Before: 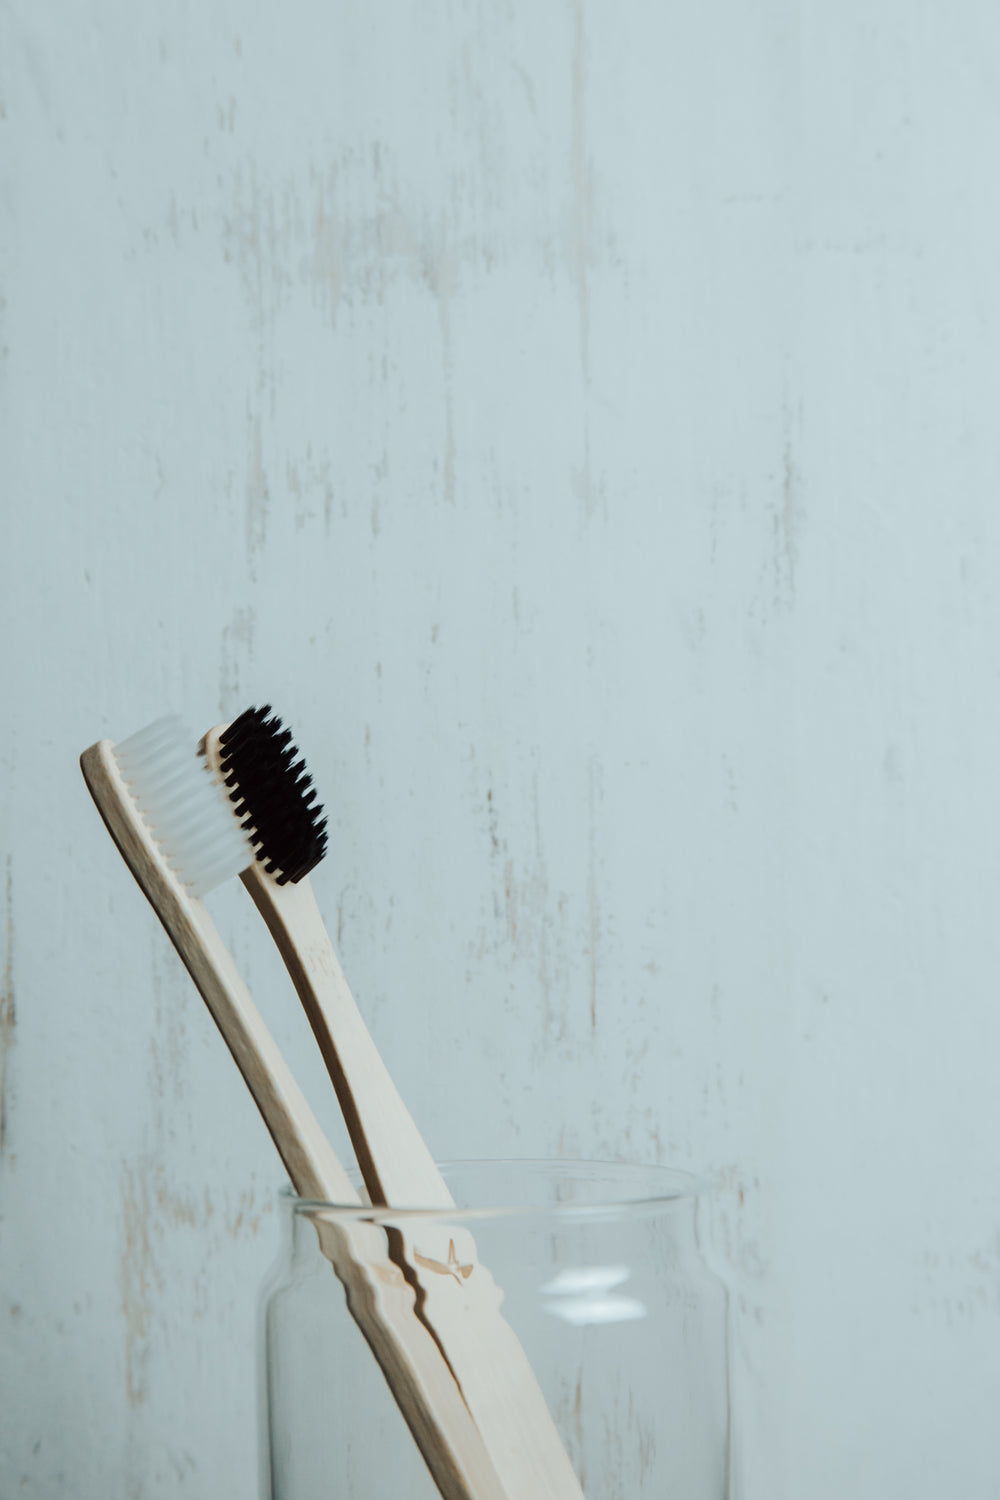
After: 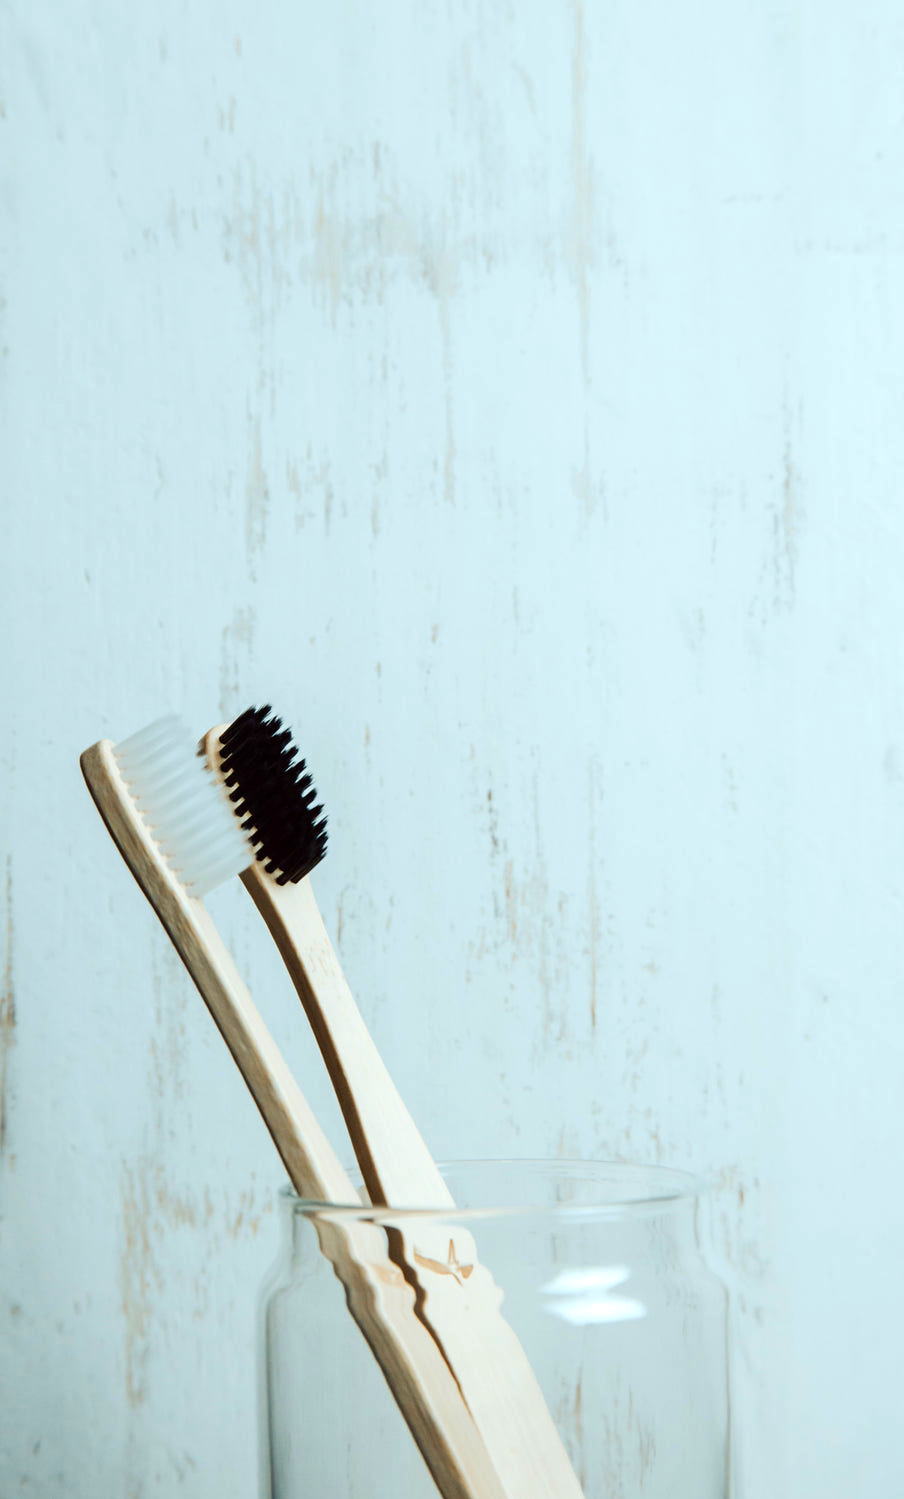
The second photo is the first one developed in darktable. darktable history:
exposure: black level correction 0.001, exposure 0.498 EV, compensate exposure bias true, compensate highlight preservation false
crop: right 9.512%, bottom 0.016%
contrast brightness saturation: brightness -0.028, saturation 0.339
